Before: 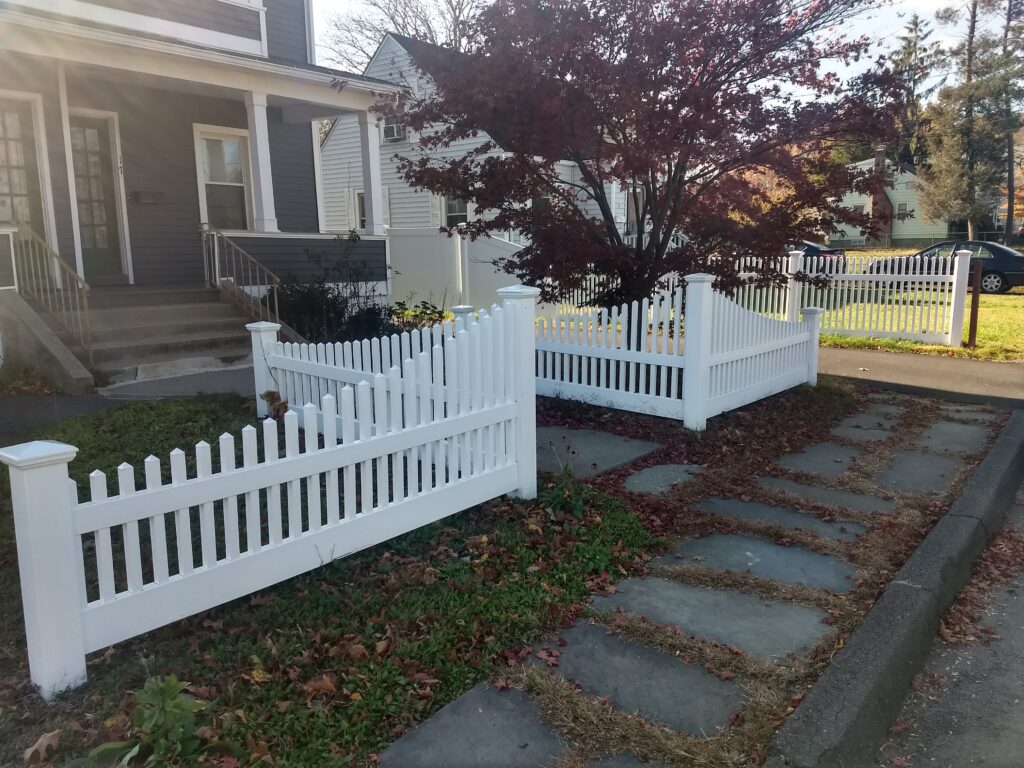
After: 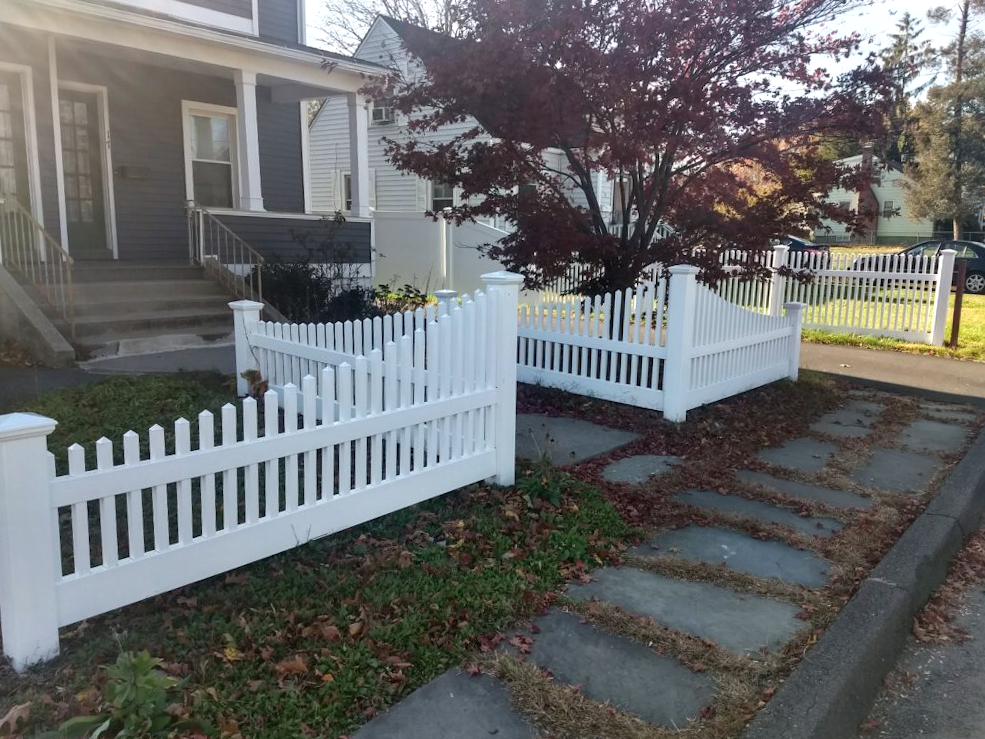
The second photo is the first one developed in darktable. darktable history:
white balance: red 0.988, blue 1.017
crop and rotate: angle -1.69°
exposure: exposure 0.207 EV, compensate highlight preservation false
